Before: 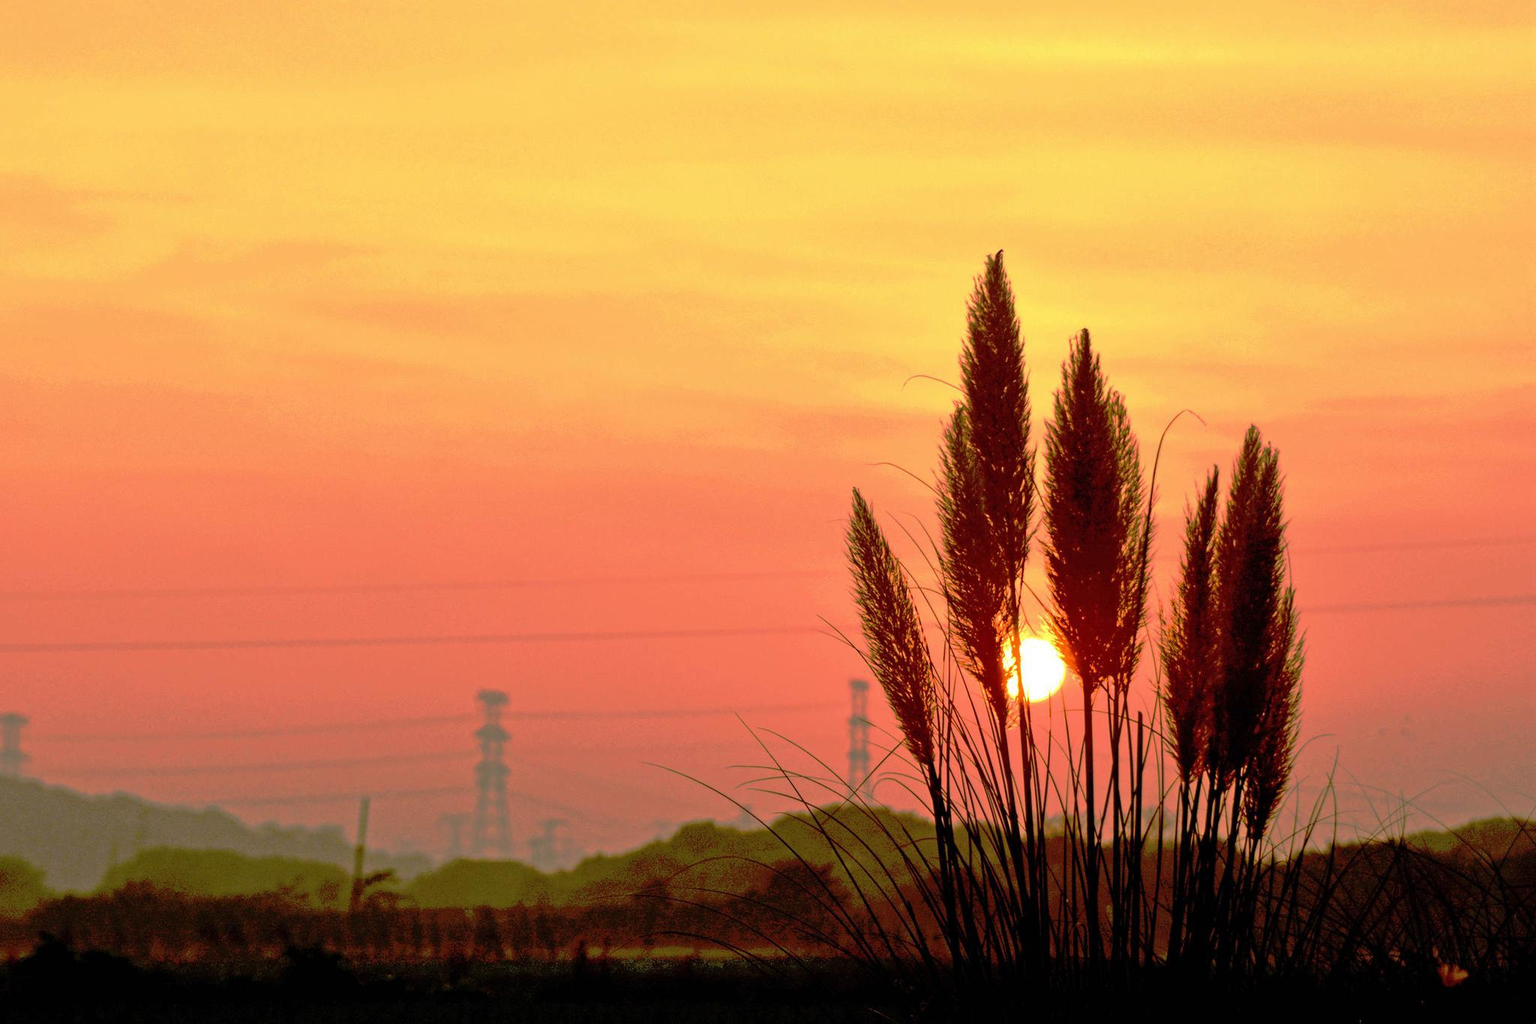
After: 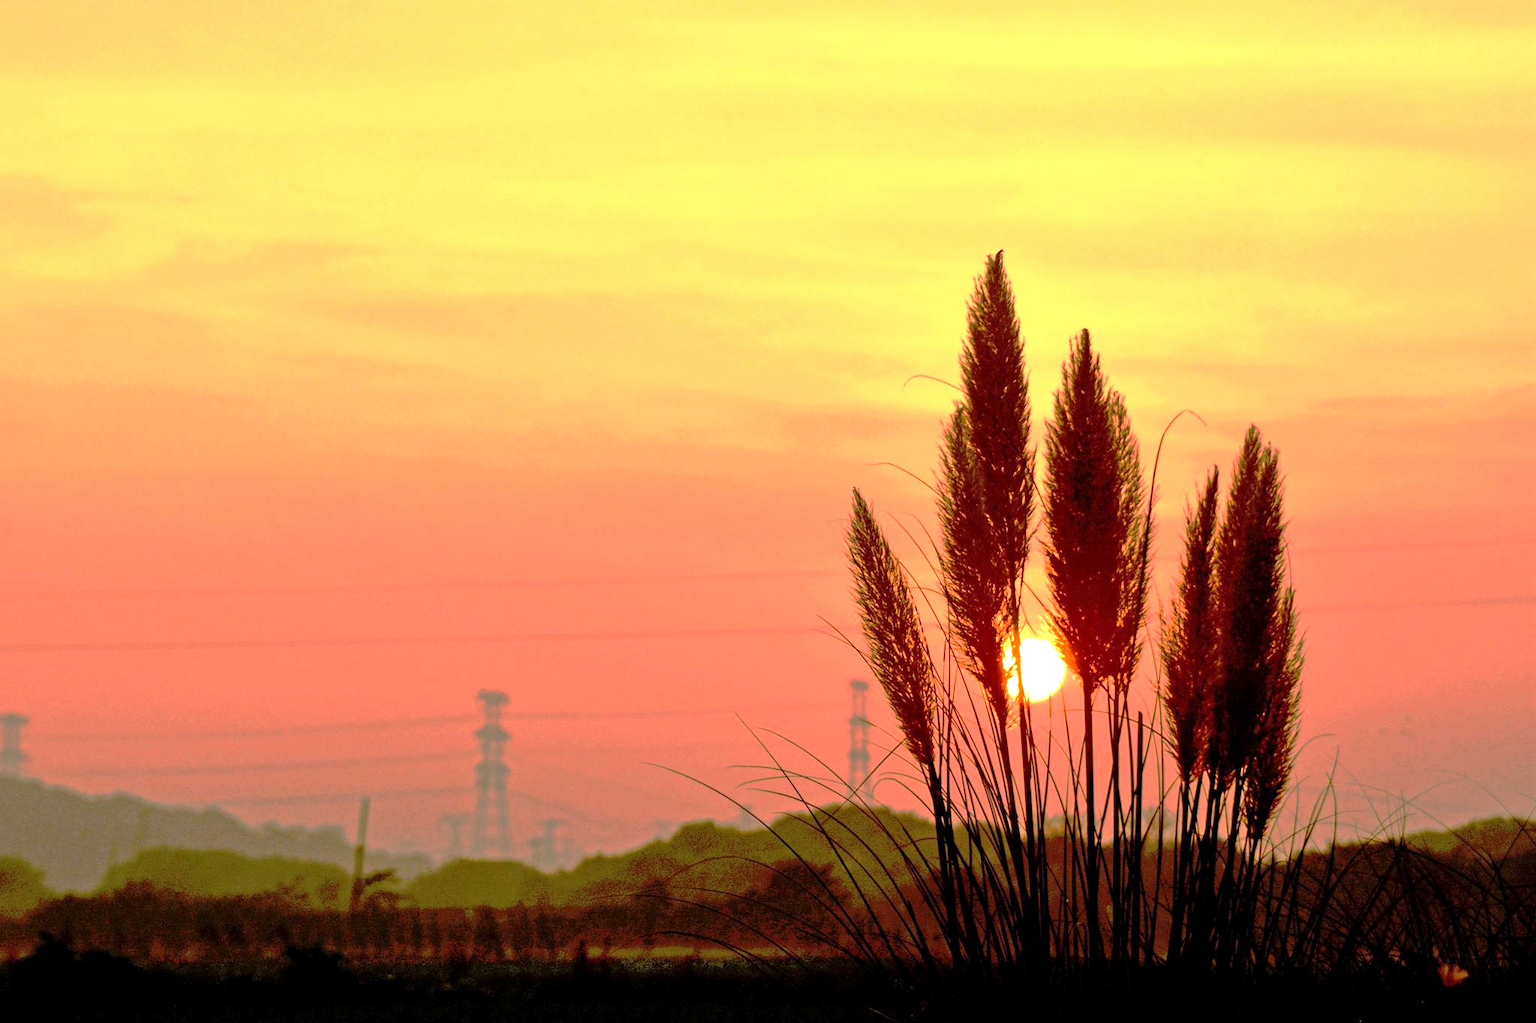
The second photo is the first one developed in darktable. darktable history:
exposure: black level correction 0.001, exposure 0.5 EV, compensate highlight preservation false
